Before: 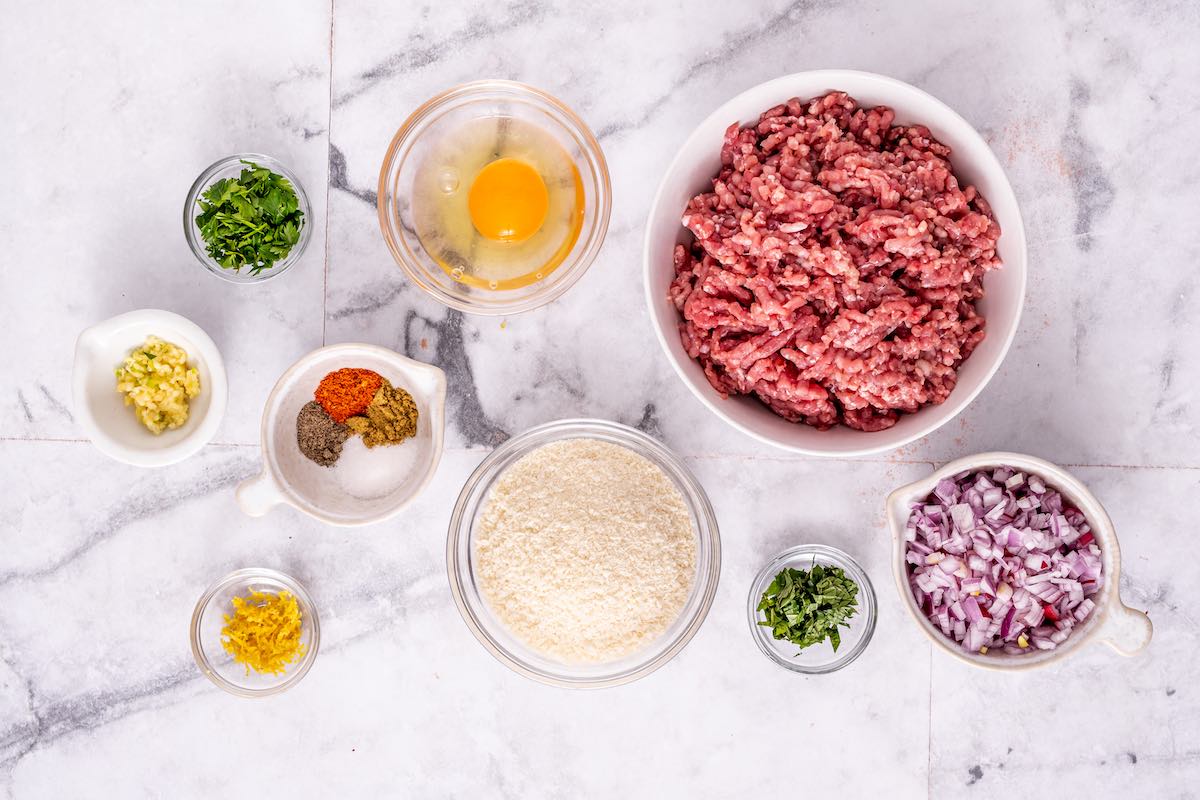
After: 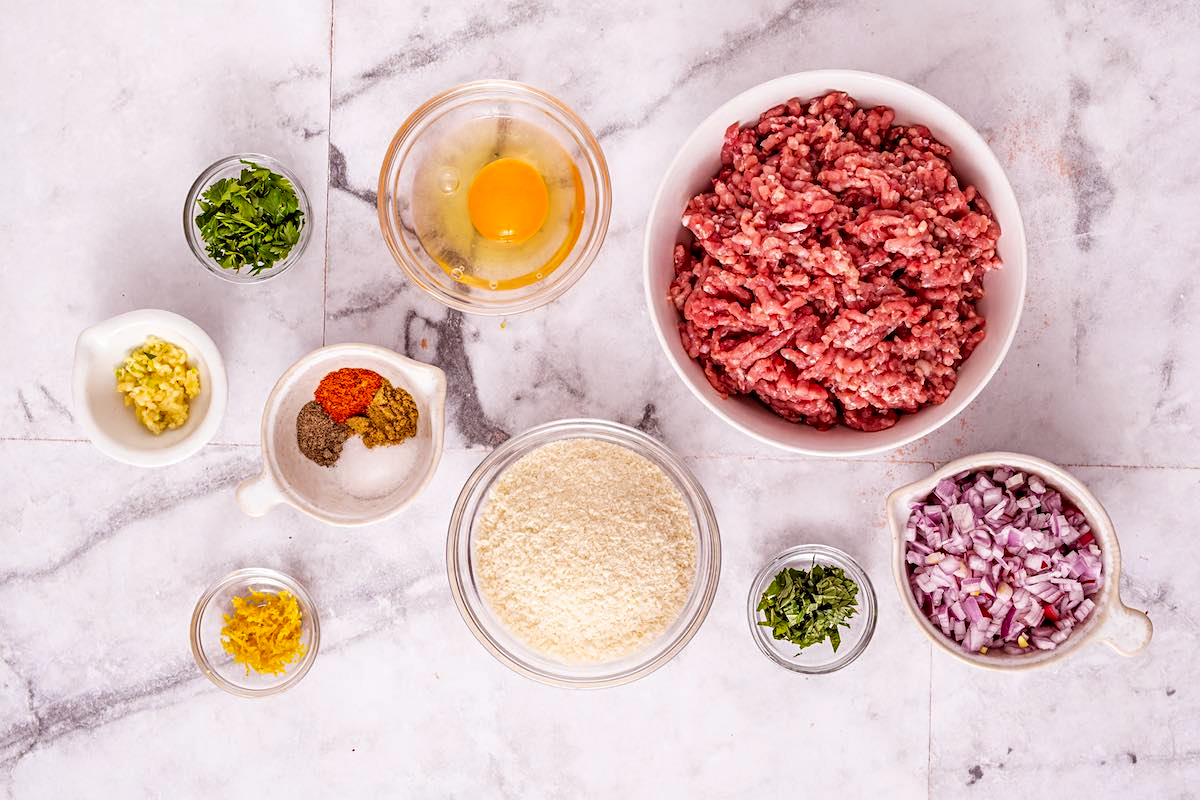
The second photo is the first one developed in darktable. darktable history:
haze removal: adaptive false
rgb levels: mode RGB, independent channels, levels [[0, 0.5, 1], [0, 0.521, 1], [0, 0.536, 1]]
sharpen: amount 0.2
